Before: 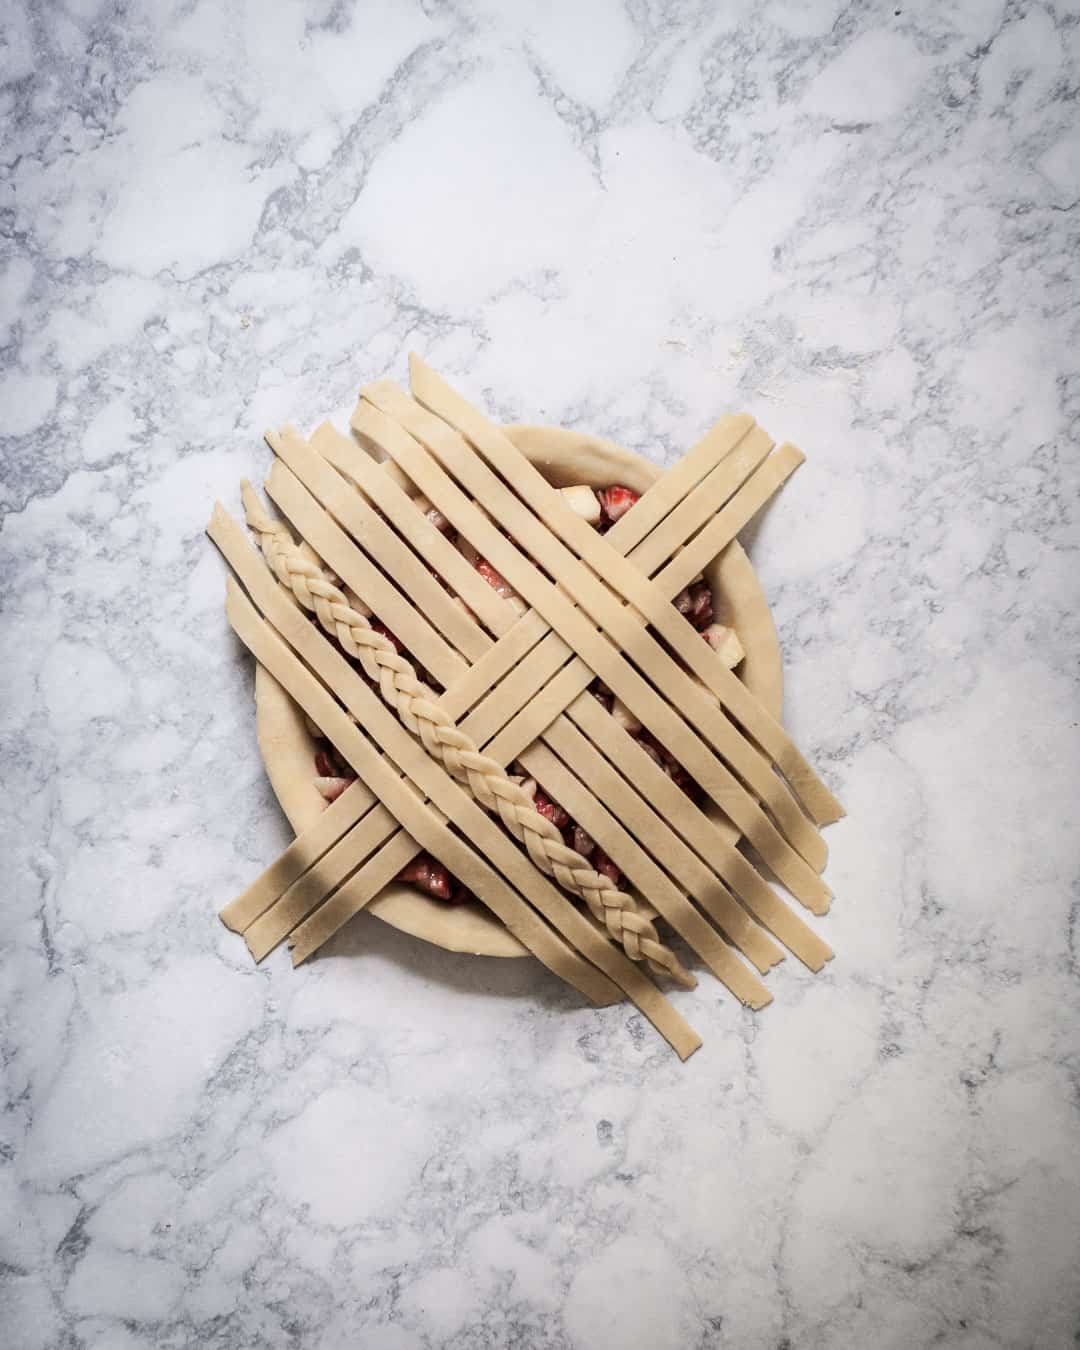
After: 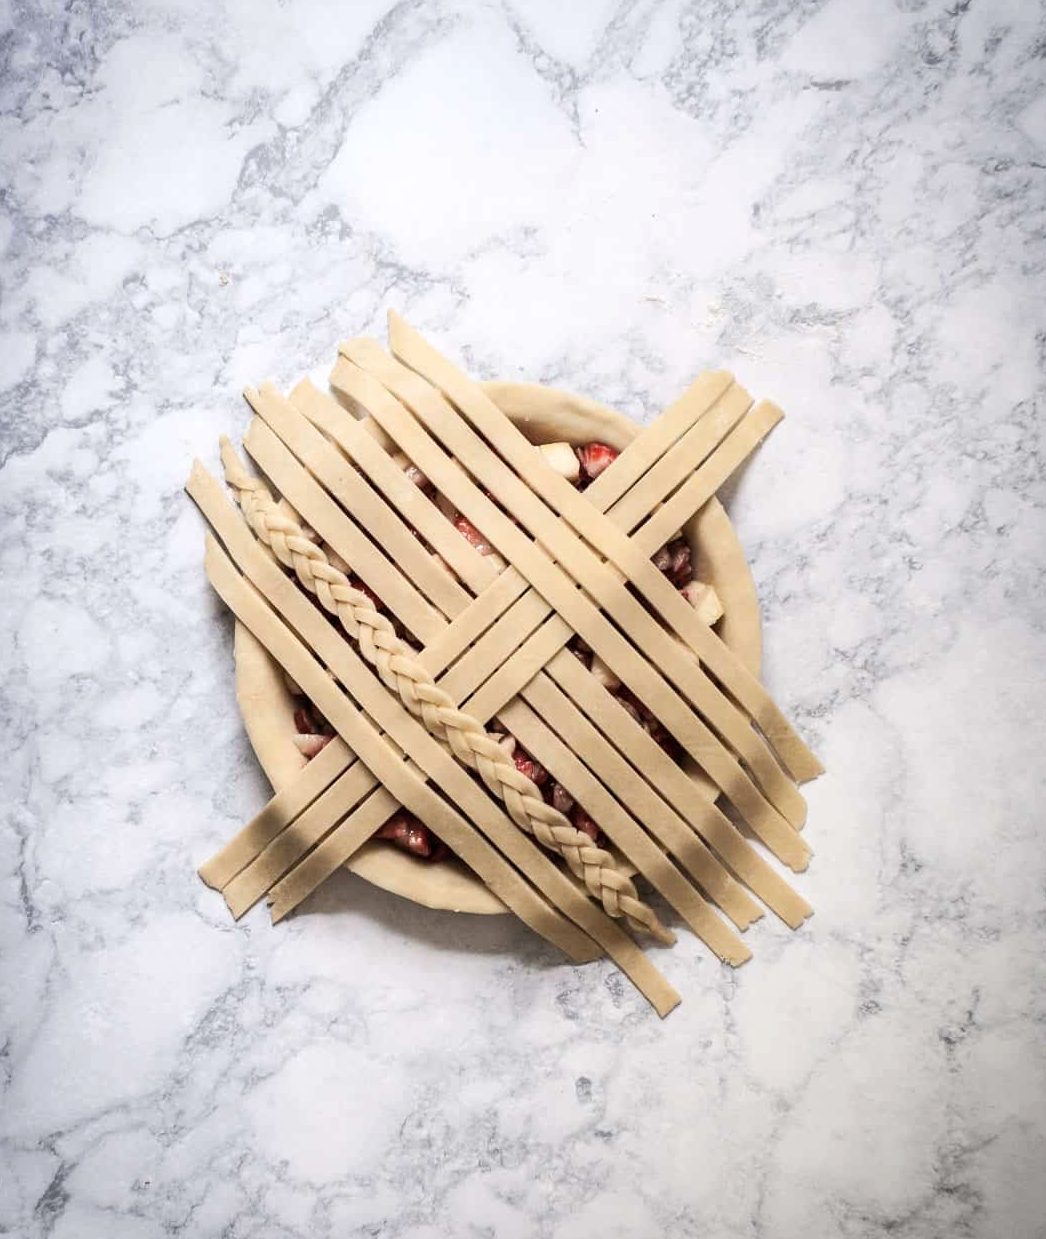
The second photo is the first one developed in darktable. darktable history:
exposure: exposure 0.2 EV, compensate highlight preservation false
crop: left 1.964%, top 3.251%, right 1.122%, bottom 4.933%
